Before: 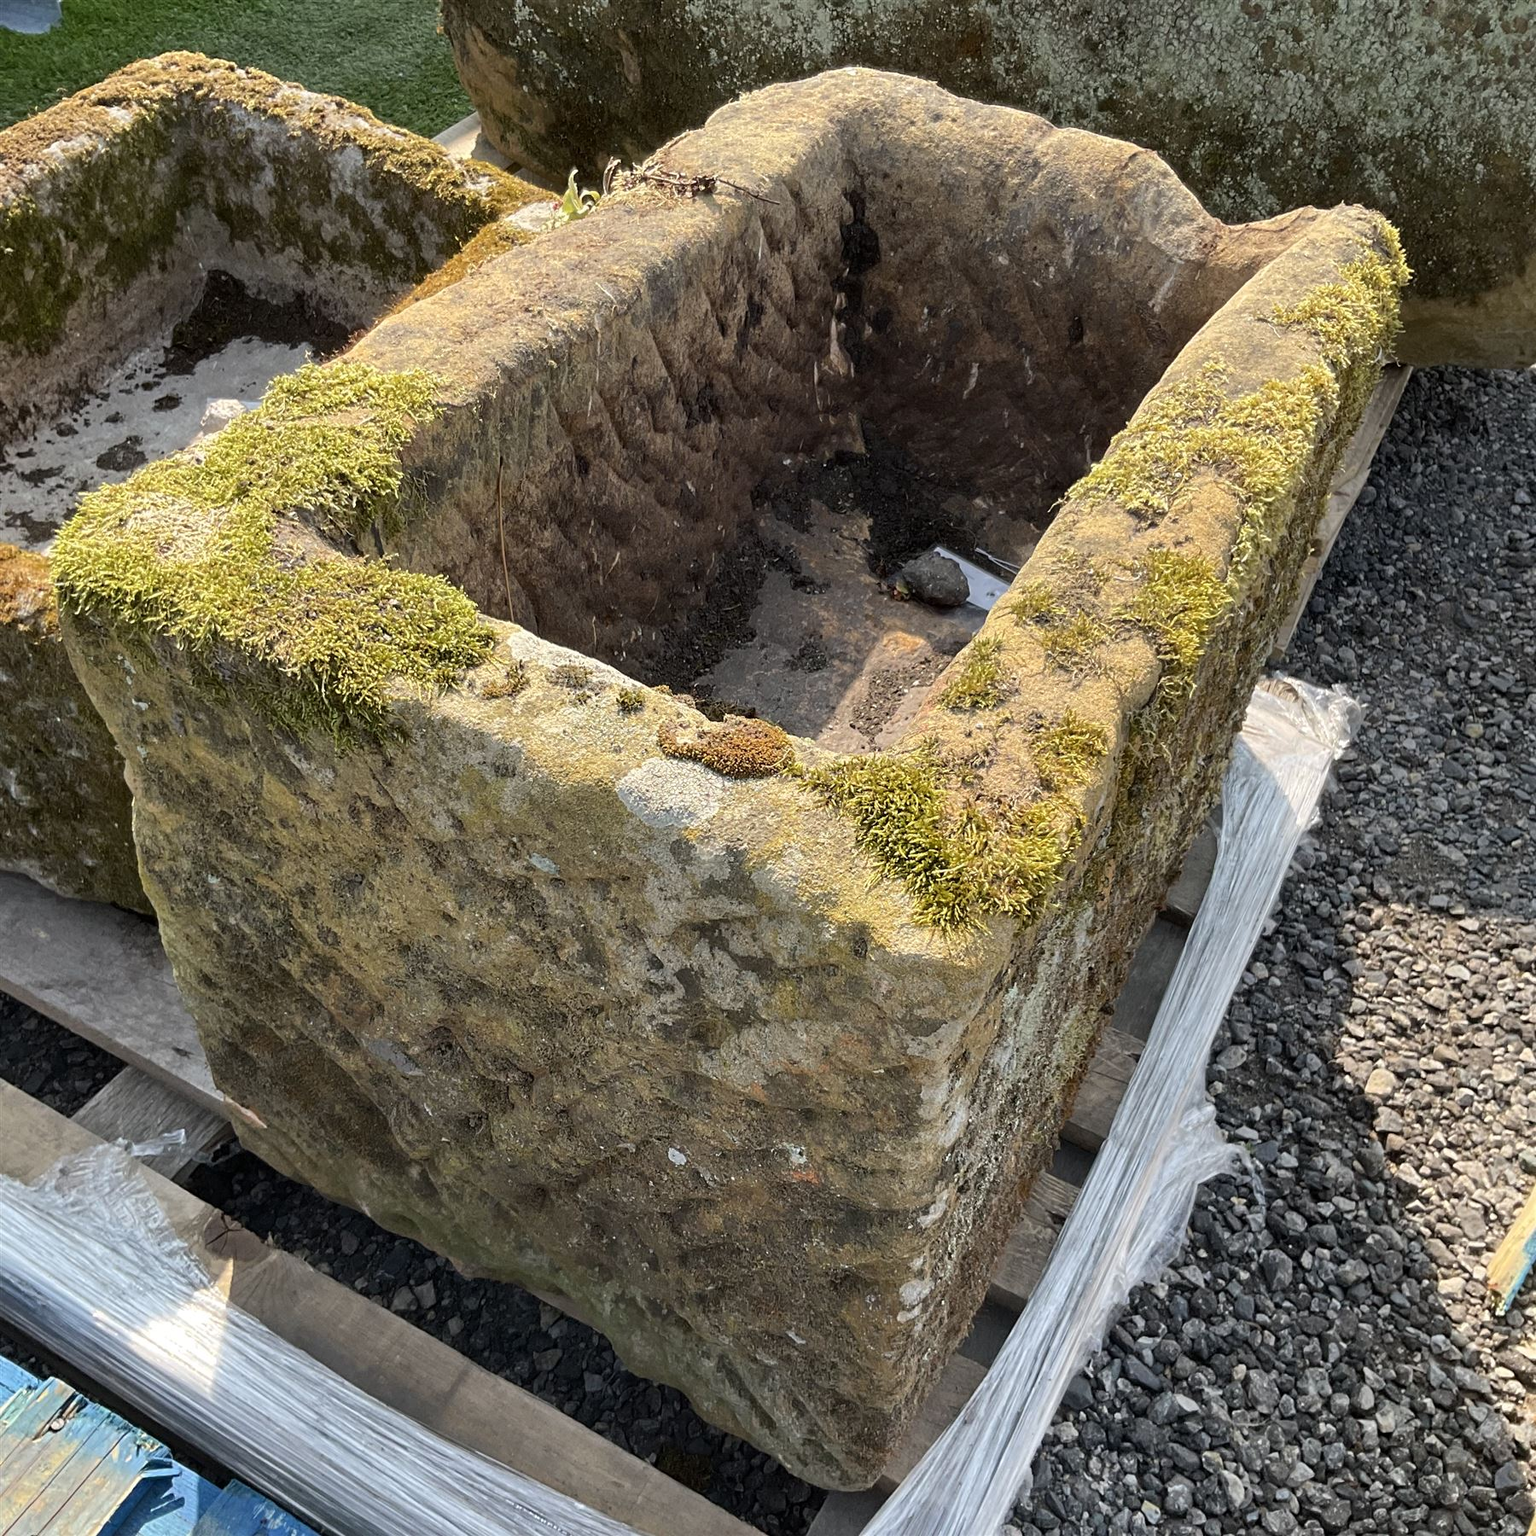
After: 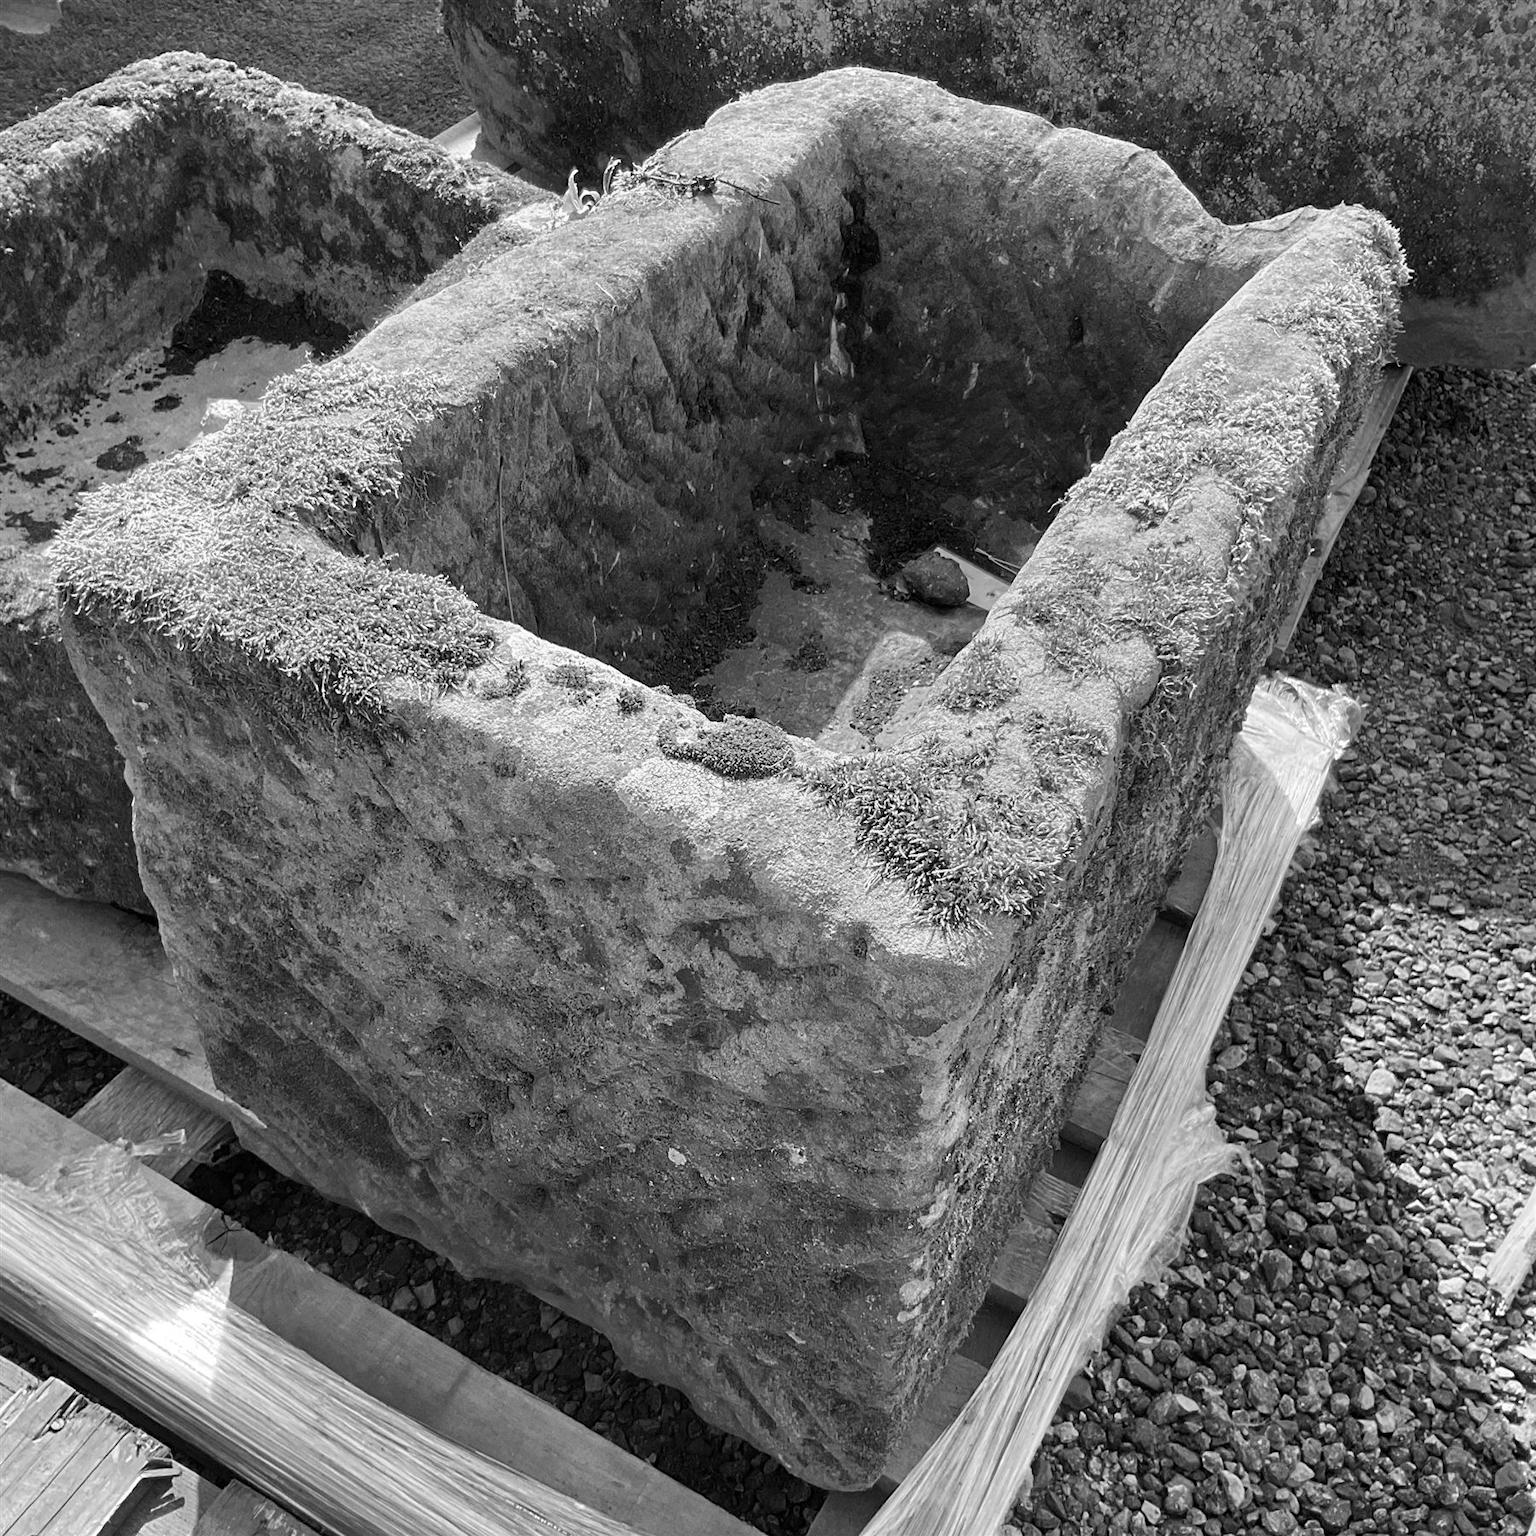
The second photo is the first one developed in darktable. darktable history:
grain: coarseness 0.09 ISO, strength 10%
contrast brightness saturation: saturation -1
